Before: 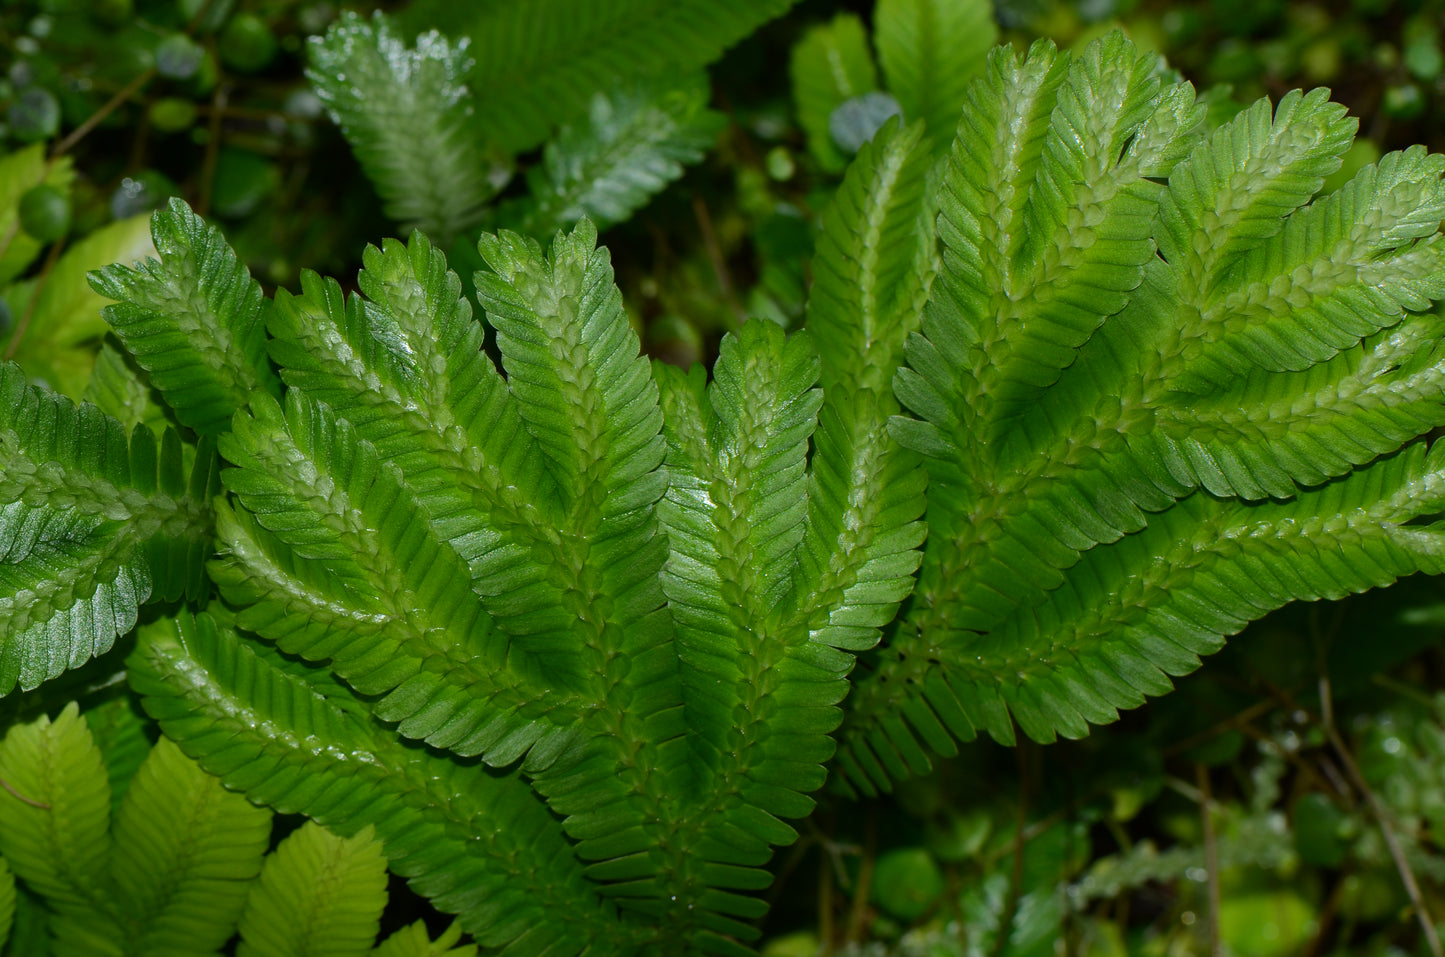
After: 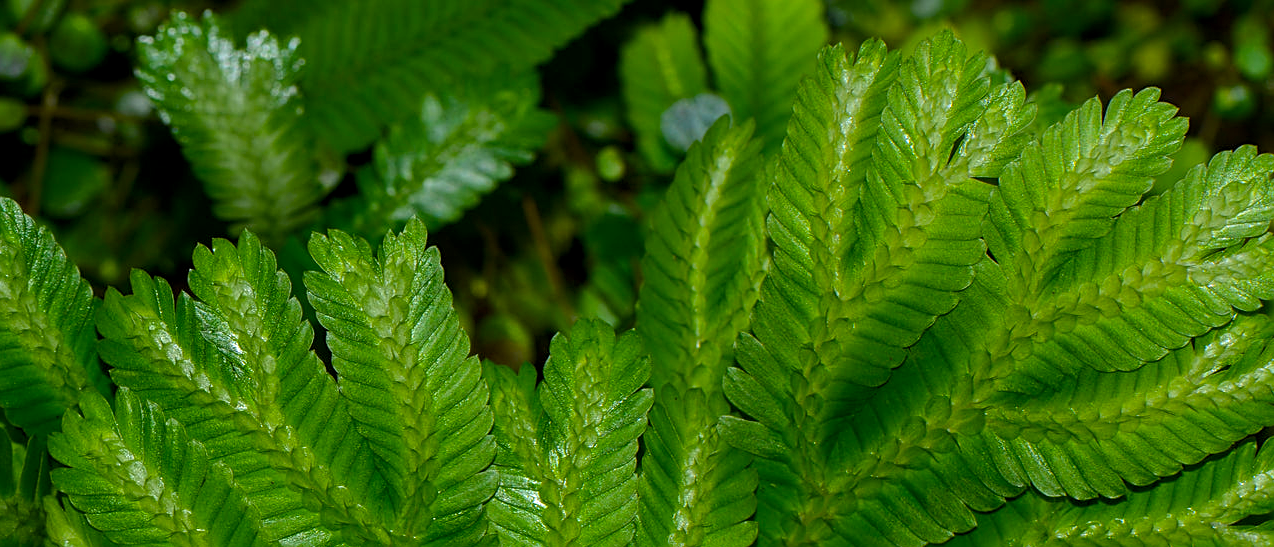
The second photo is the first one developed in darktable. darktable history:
contrast brightness saturation: contrast -0.02, brightness -0.01, saturation 0.03
local contrast: on, module defaults
crop and rotate: left 11.812%, bottom 42.776%
color balance rgb: perceptual saturation grading › global saturation 25%, global vibrance 20%
sharpen: on, module defaults
